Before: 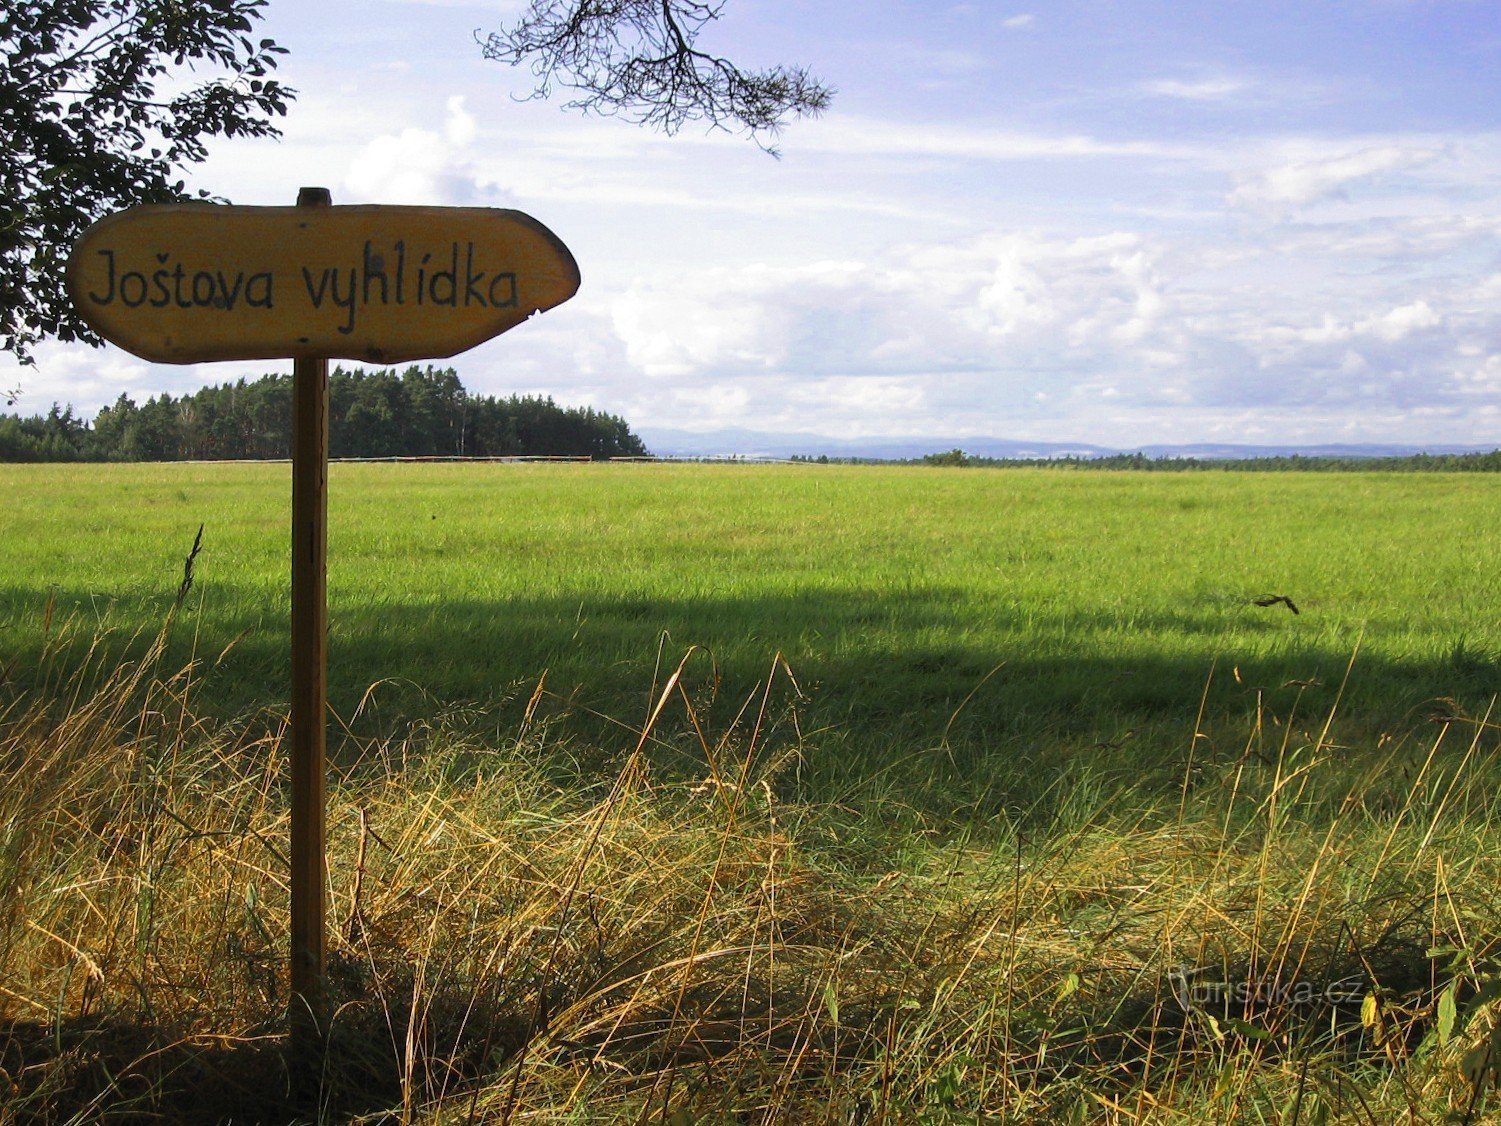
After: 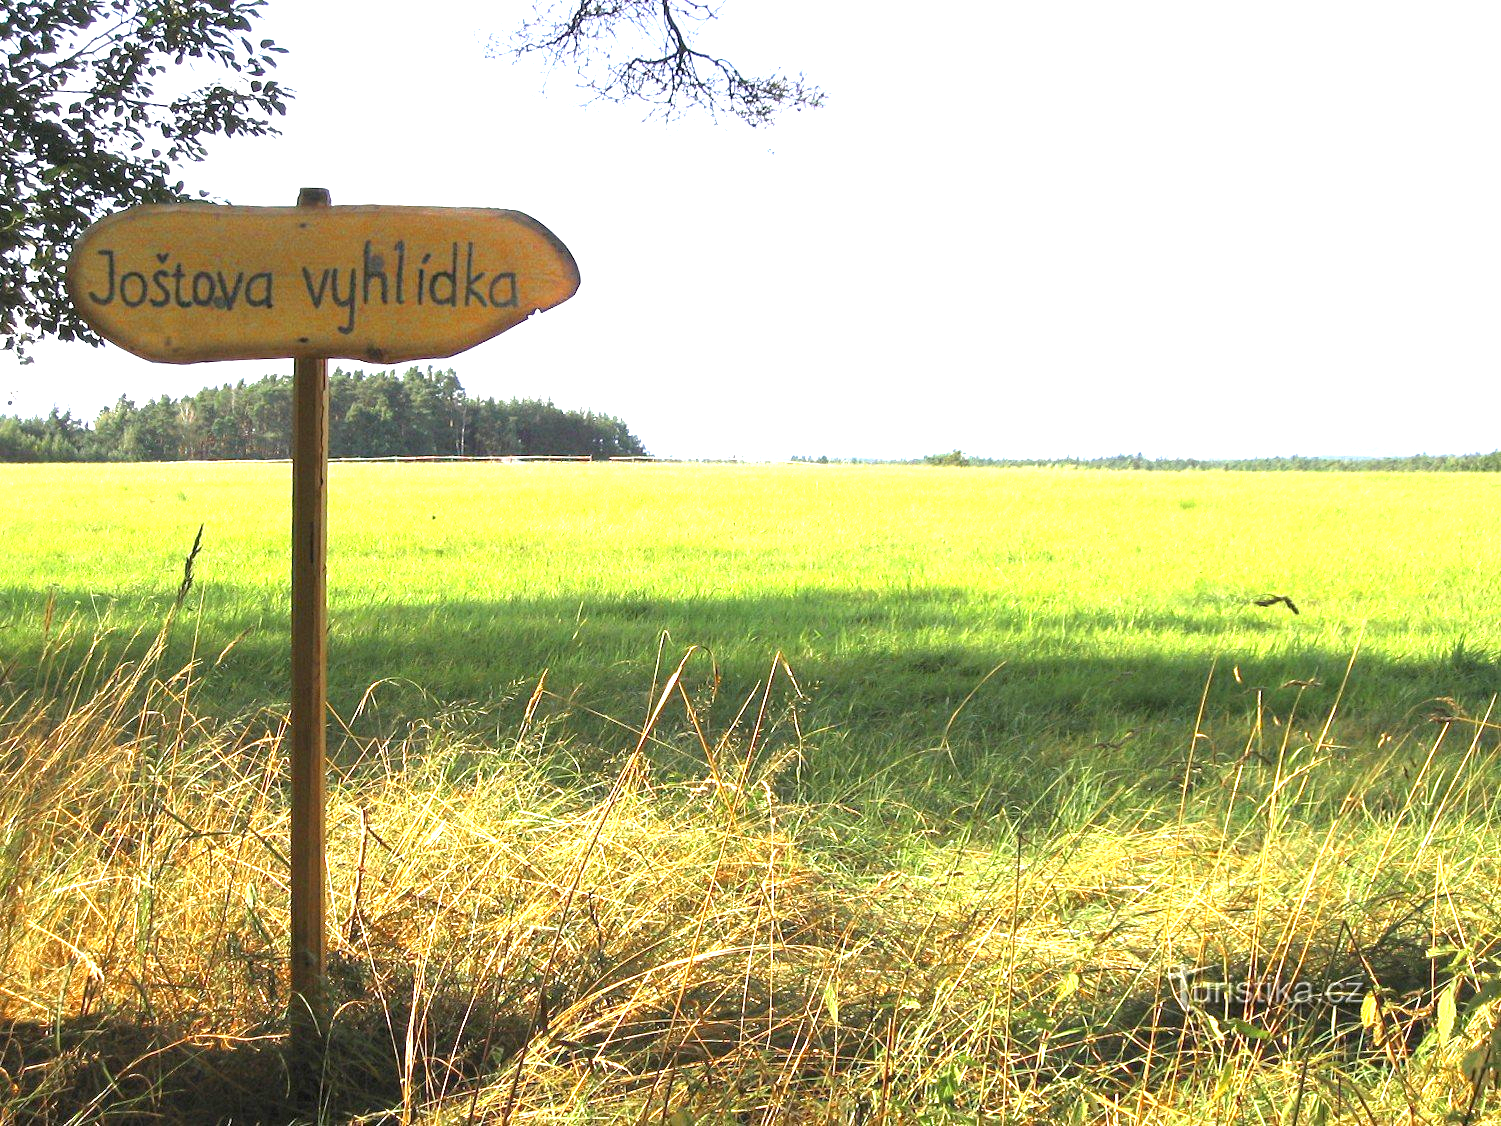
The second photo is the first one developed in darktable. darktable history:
exposure: exposure 1.992 EV, compensate exposure bias true, compensate highlight preservation false
